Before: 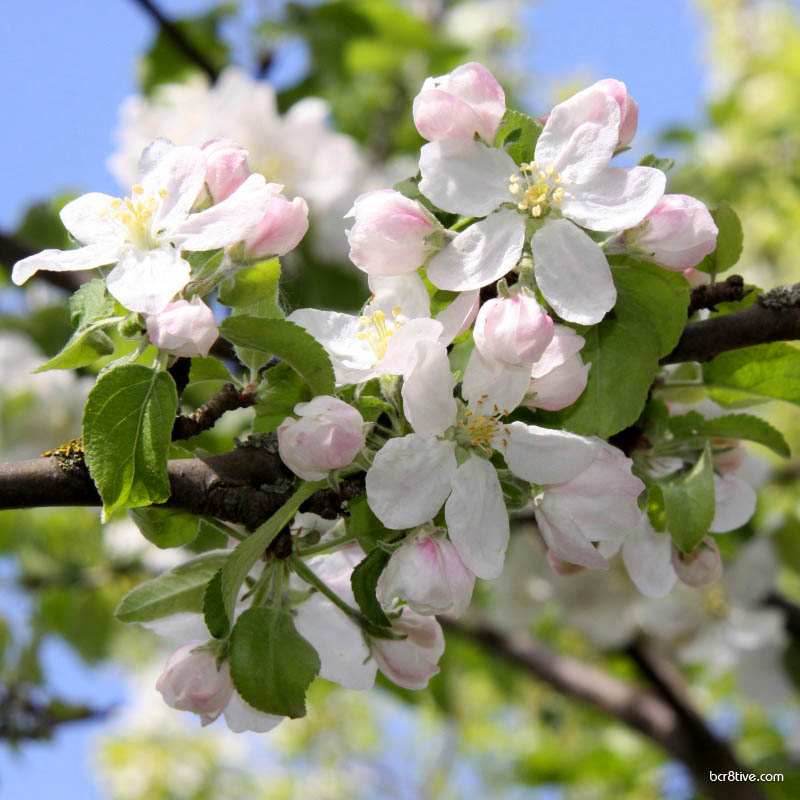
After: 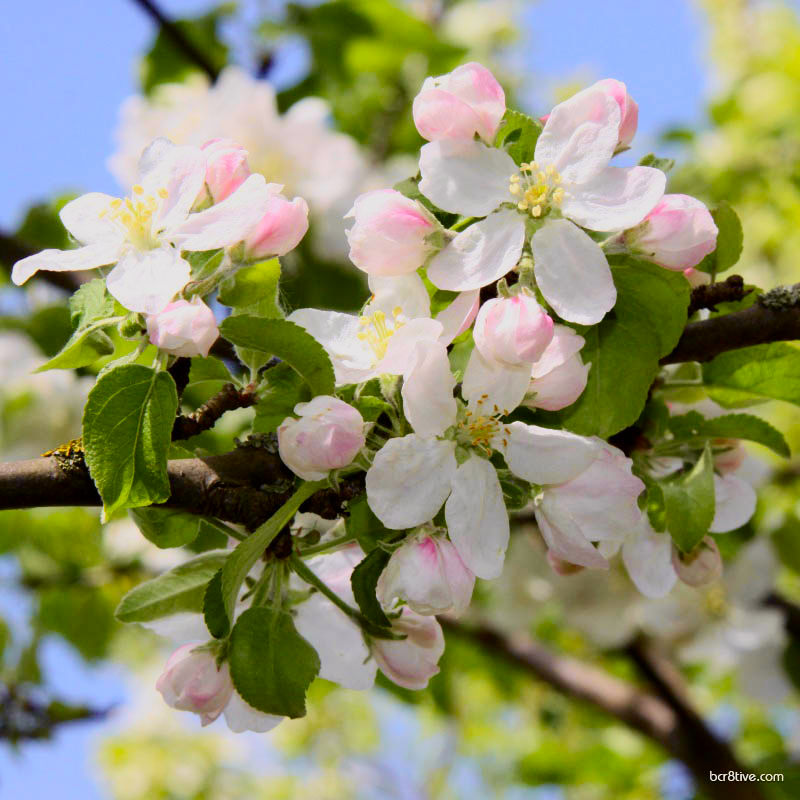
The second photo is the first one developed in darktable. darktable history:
color balance rgb: linear chroma grading › shadows -8%, linear chroma grading › global chroma 10%, perceptual saturation grading › global saturation 2%, perceptual saturation grading › highlights -2%, perceptual saturation grading › mid-tones 4%, perceptual saturation grading › shadows 8%, perceptual brilliance grading › global brilliance 2%, perceptual brilliance grading › highlights -4%, global vibrance 16%, saturation formula JzAzBz (2021)
tone curve: curves: ch0 [(0, 0) (0.091, 0.066) (0.184, 0.16) (0.491, 0.519) (0.748, 0.765) (1, 0.919)]; ch1 [(0, 0) (0.179, 0.173) (0.322, 0.32) (0.424, 0.424) (0.502, 0.504) (0.56, 0.575) (0.631, 0.675) (0.777, 0.806) (1, 1)]; ch2 [(0, 0) (0.434, 0.447) (0.497, 0.498) (0.539, 0.566) (0.676, 0.691) (1, 1)], color space Lab, independent channels, preserve colors none
